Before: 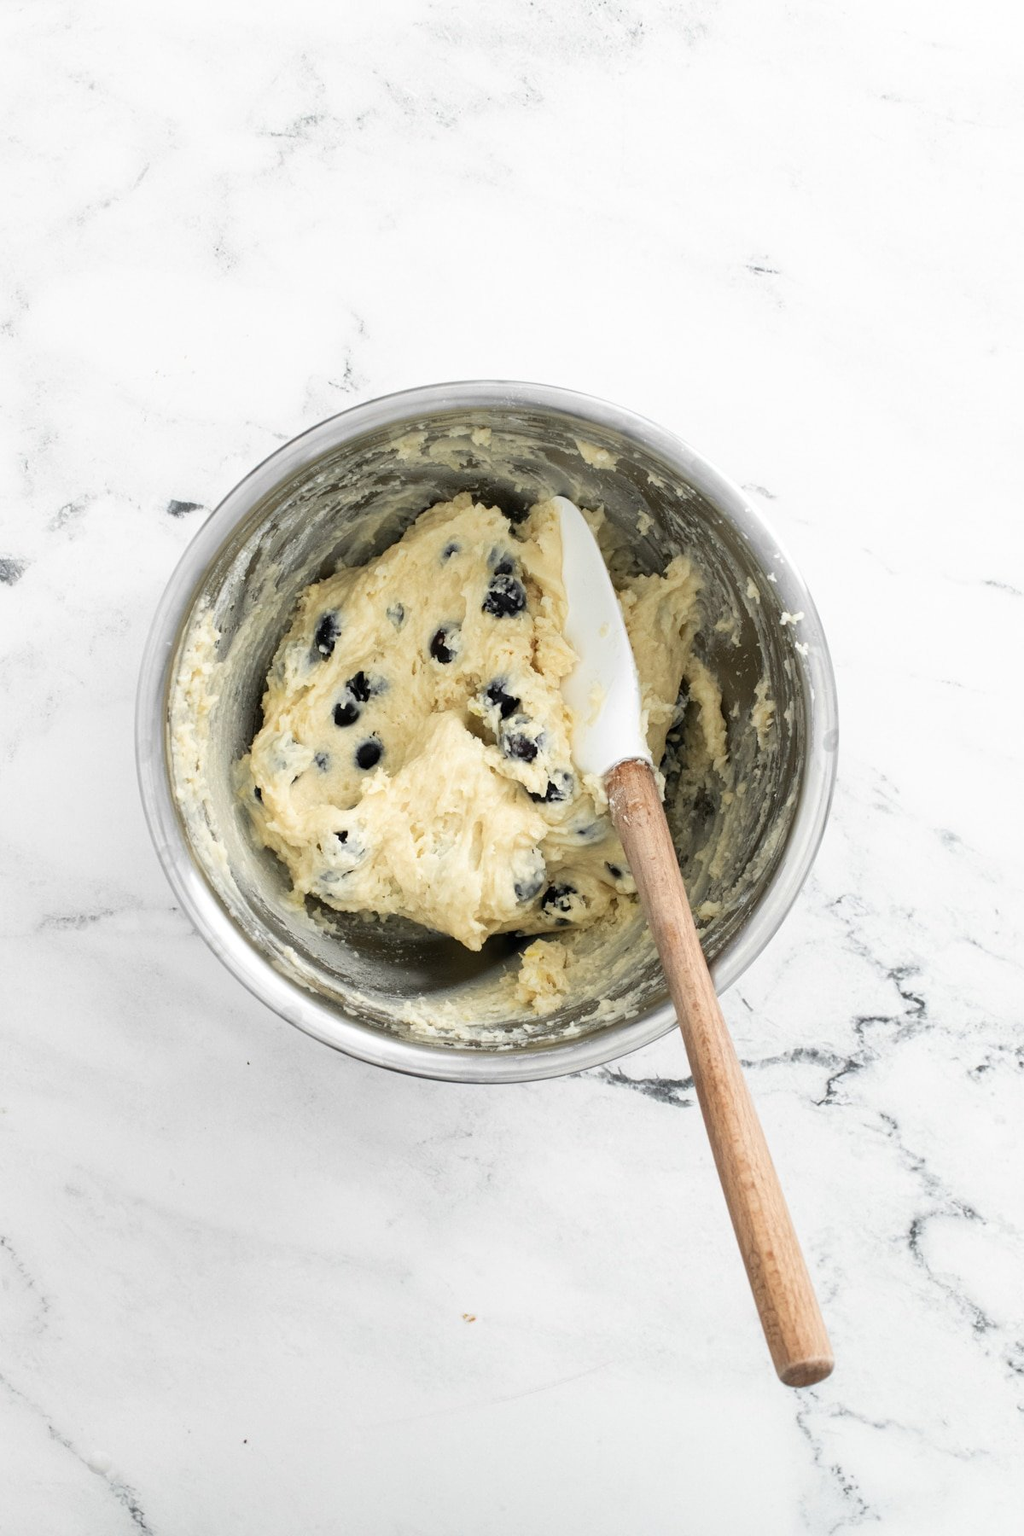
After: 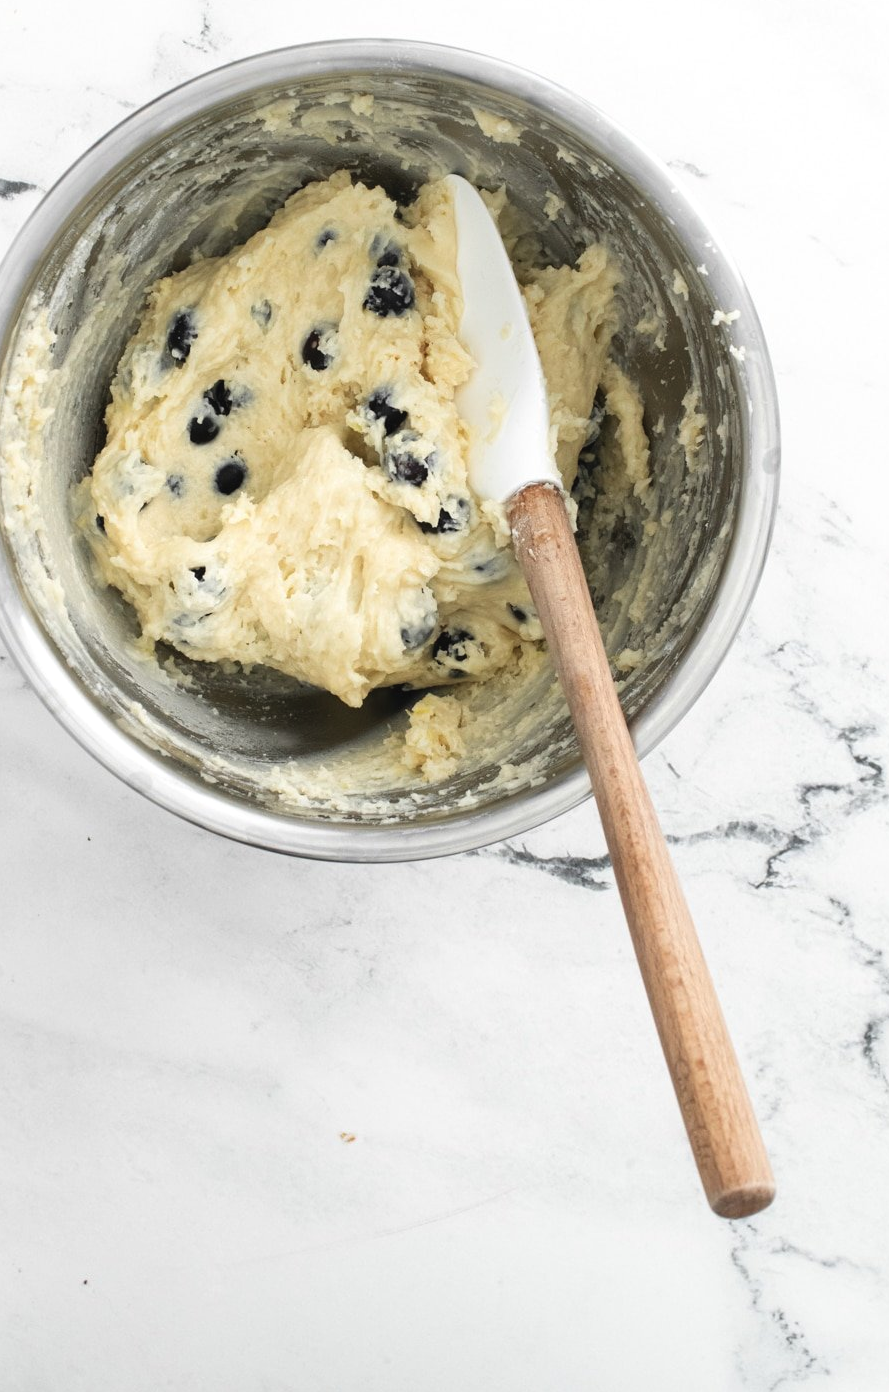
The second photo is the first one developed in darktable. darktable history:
crop: left 16.843%, top 22.628%, right 9.055%
exposure: black level correction -0.004, exposure 0.043 EV, compensate highlight preservation false
